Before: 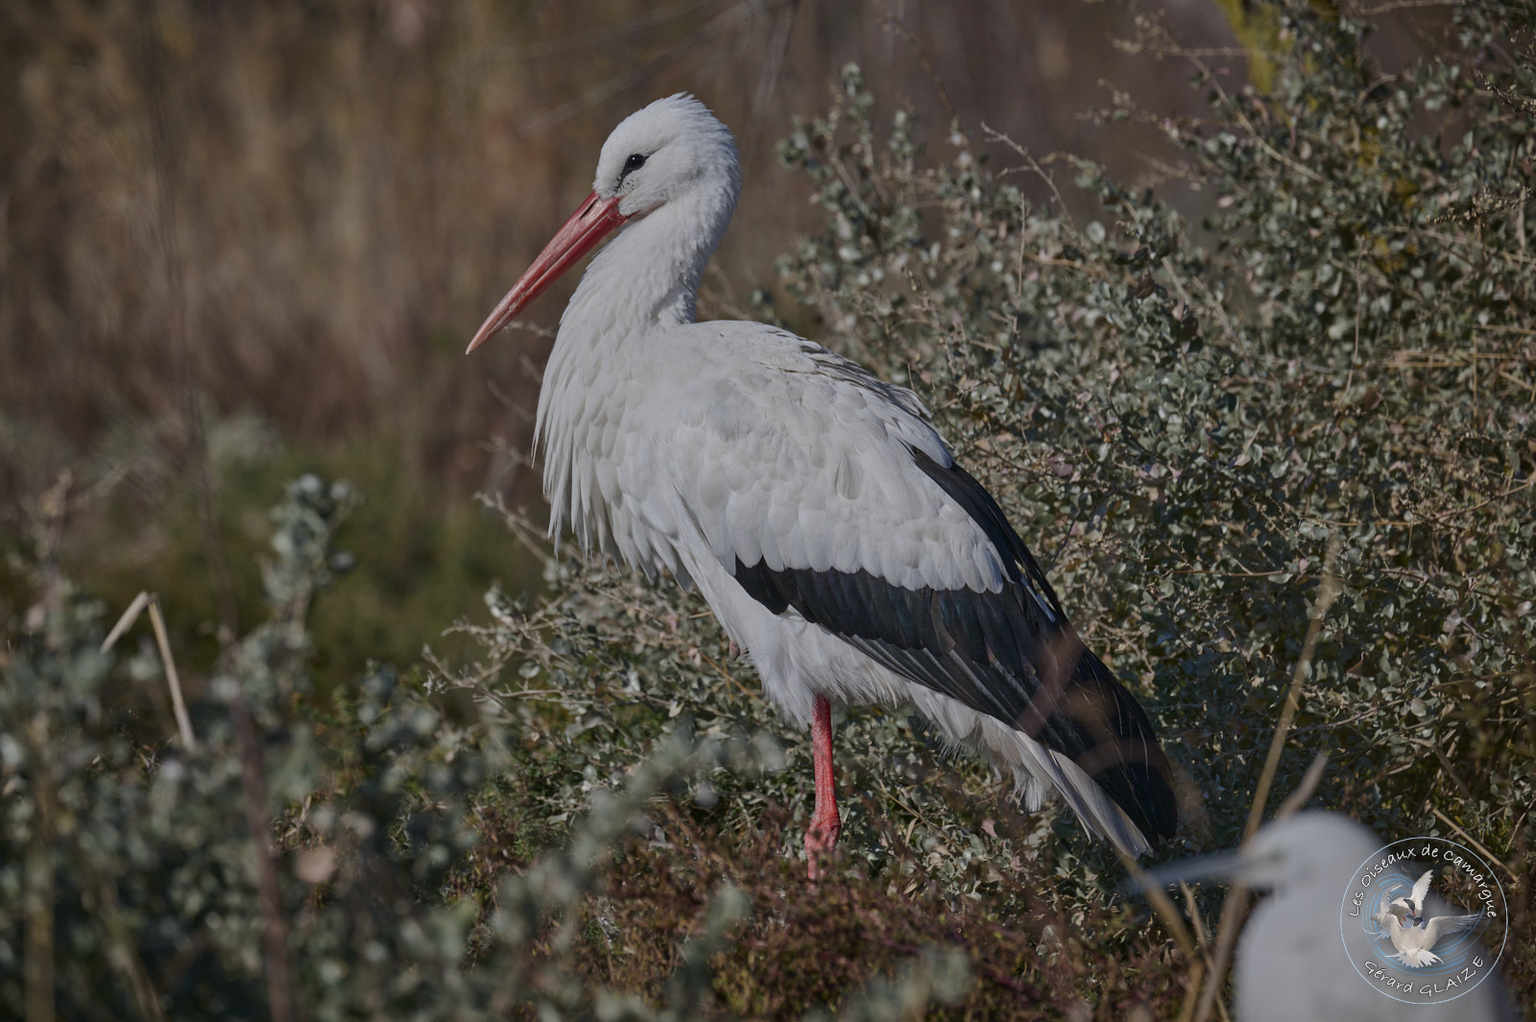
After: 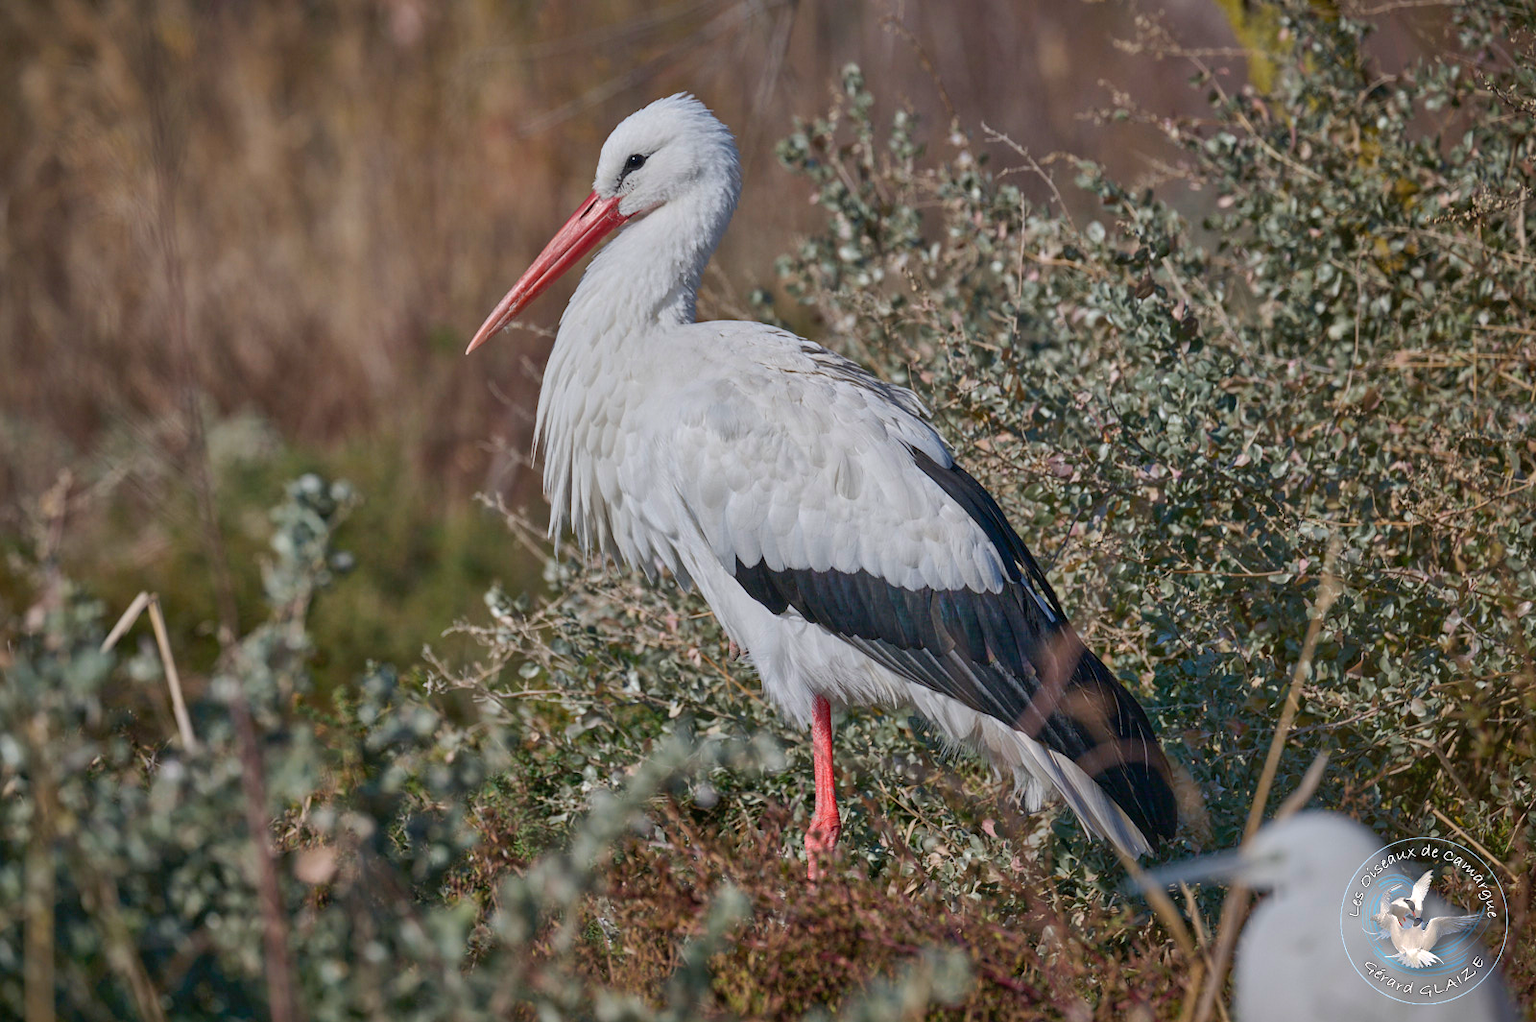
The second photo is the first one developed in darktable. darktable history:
shadows and highlights: on, module defaults
exposure: black level correction 0, exposure 0.69 EV, compensate highlight preservation false
